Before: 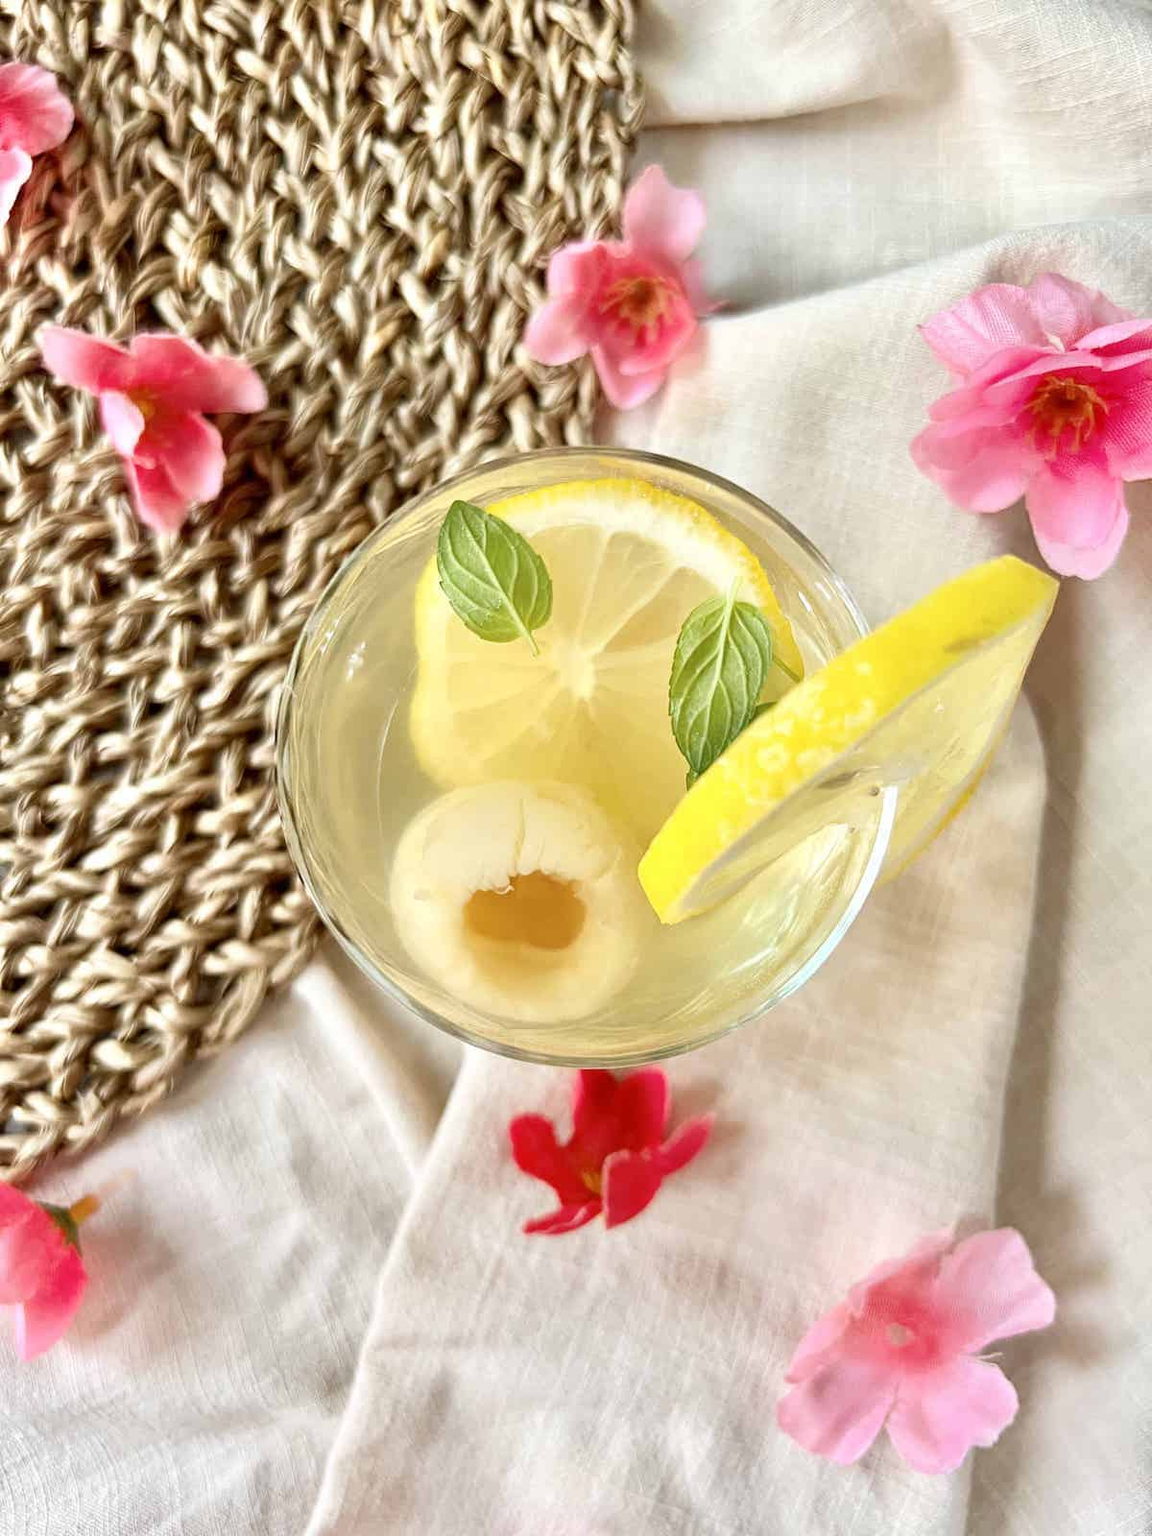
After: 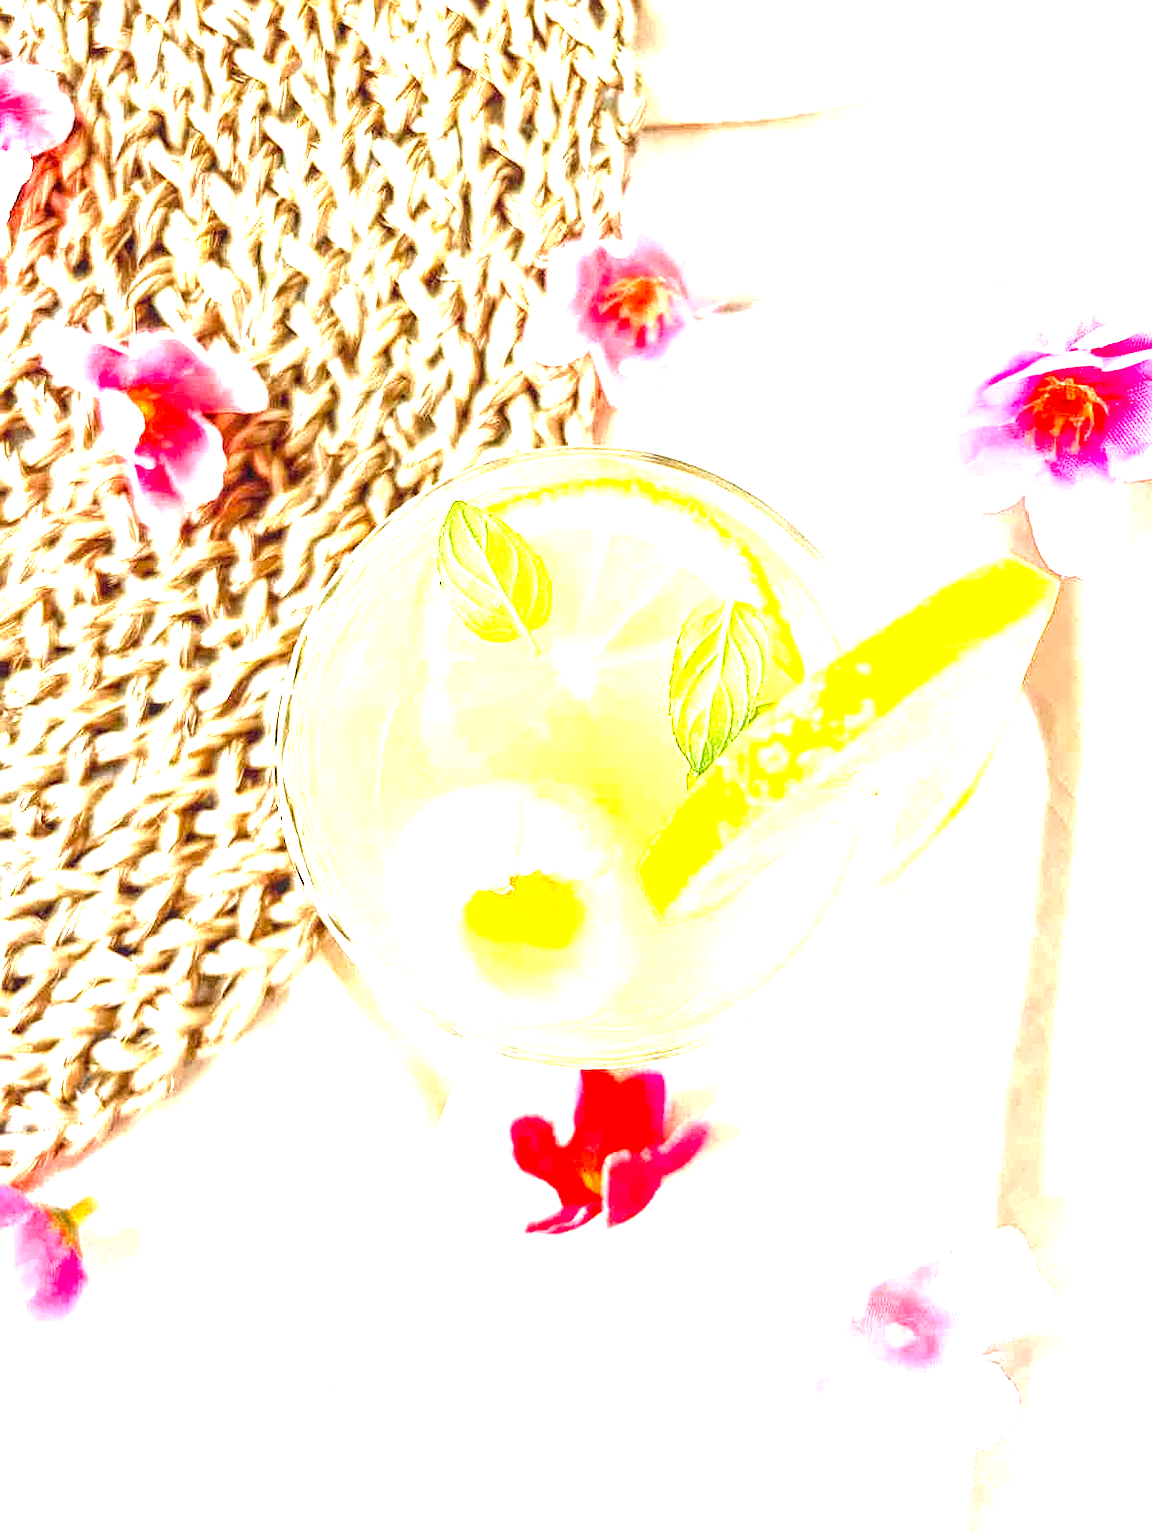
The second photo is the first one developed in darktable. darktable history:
exposure: black level correction 0, exposure 2.088 EV, compensate highlight preservation false
sharpen: on, module defaults
local contrast: on, module defaults
